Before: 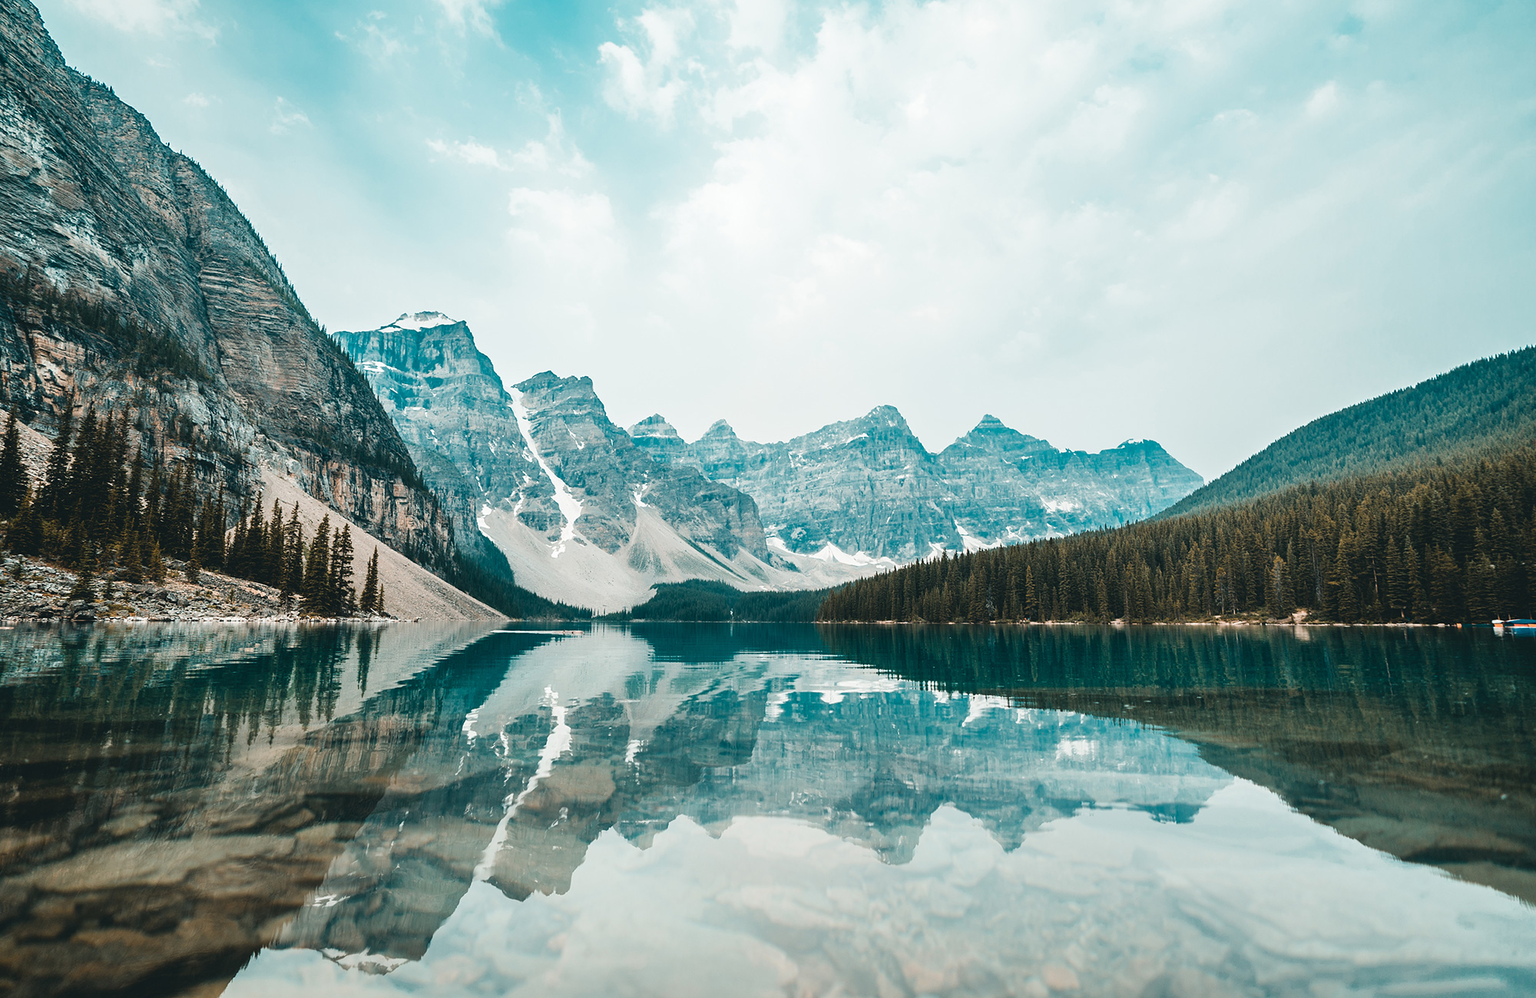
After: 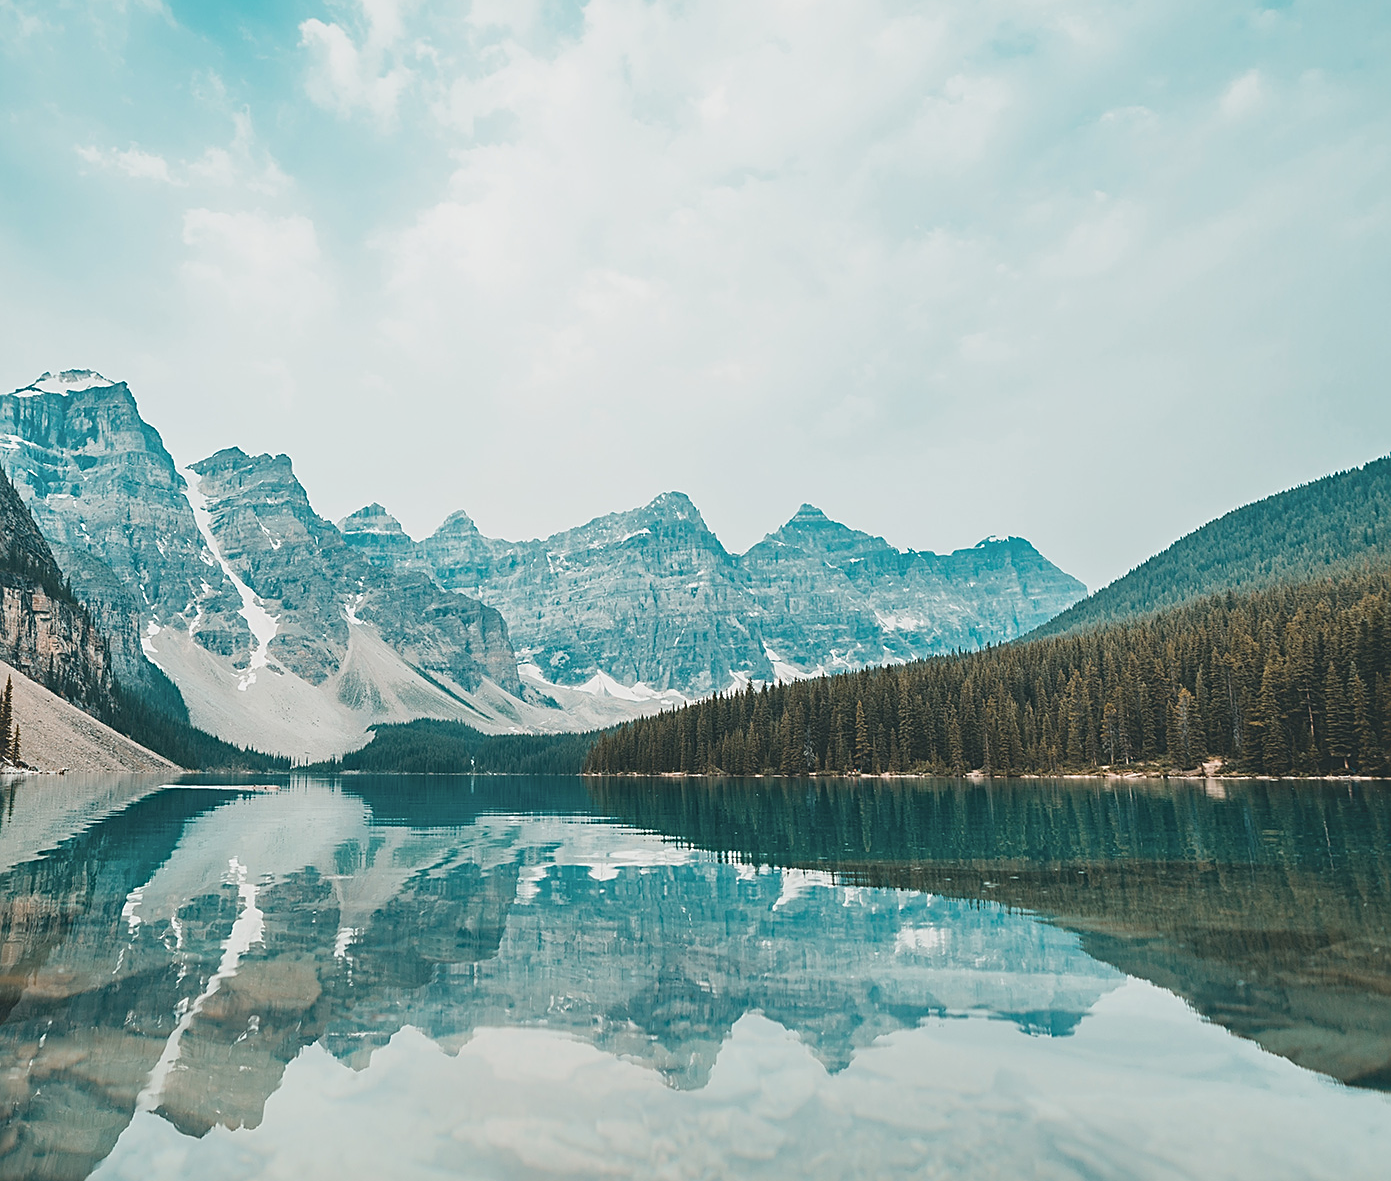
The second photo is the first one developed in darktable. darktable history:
crop and rotate: left 24.034%, top 2.838%, right 6.406%, bottom 6.299%
haze removal: compatibility mode true, adaptive false
sharpen: on, module defaults
contrast brightness saturation: contrast -0.15, brightness 0.05, saturation -0.12
